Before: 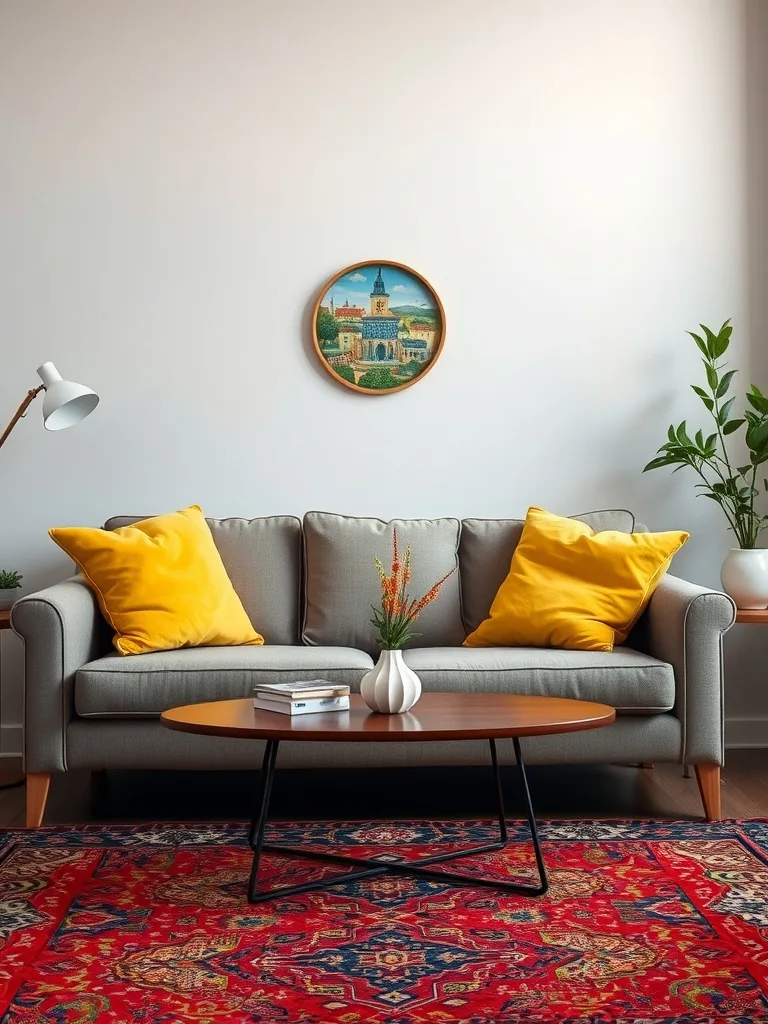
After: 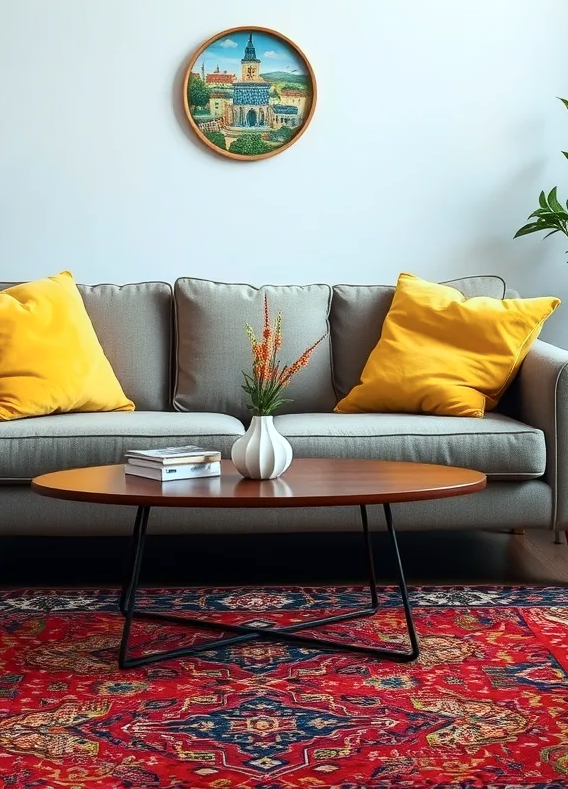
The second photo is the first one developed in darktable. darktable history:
crop: left 16.871%, top 22.857%, right 9.116%
color calibration: illuminant Planckian (black body), adaptation linear Bradford (ICC v4), x 0.361, y 0.366, temperature 4511.61 K, saturation algorithm version 1 (2020)
contrast brightness saturation: contrast 0.15, brightness 0.05
